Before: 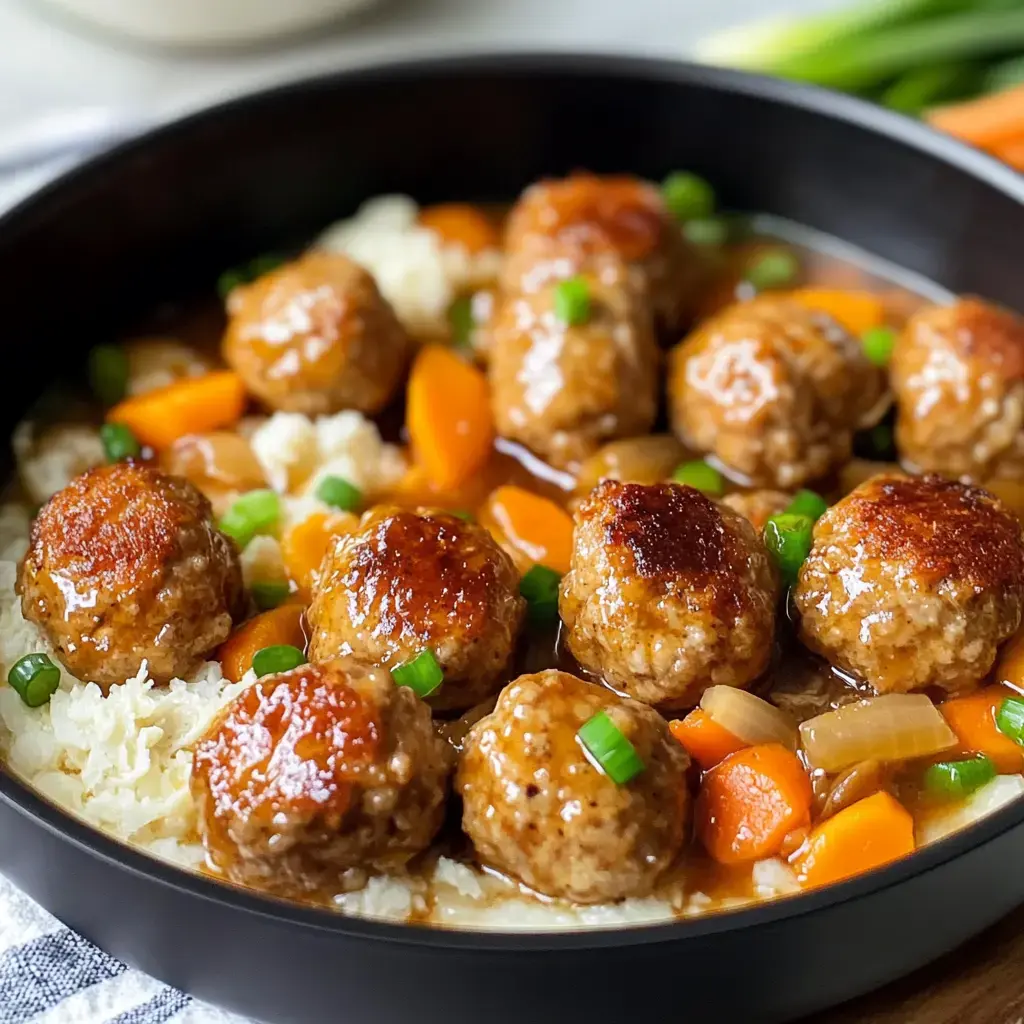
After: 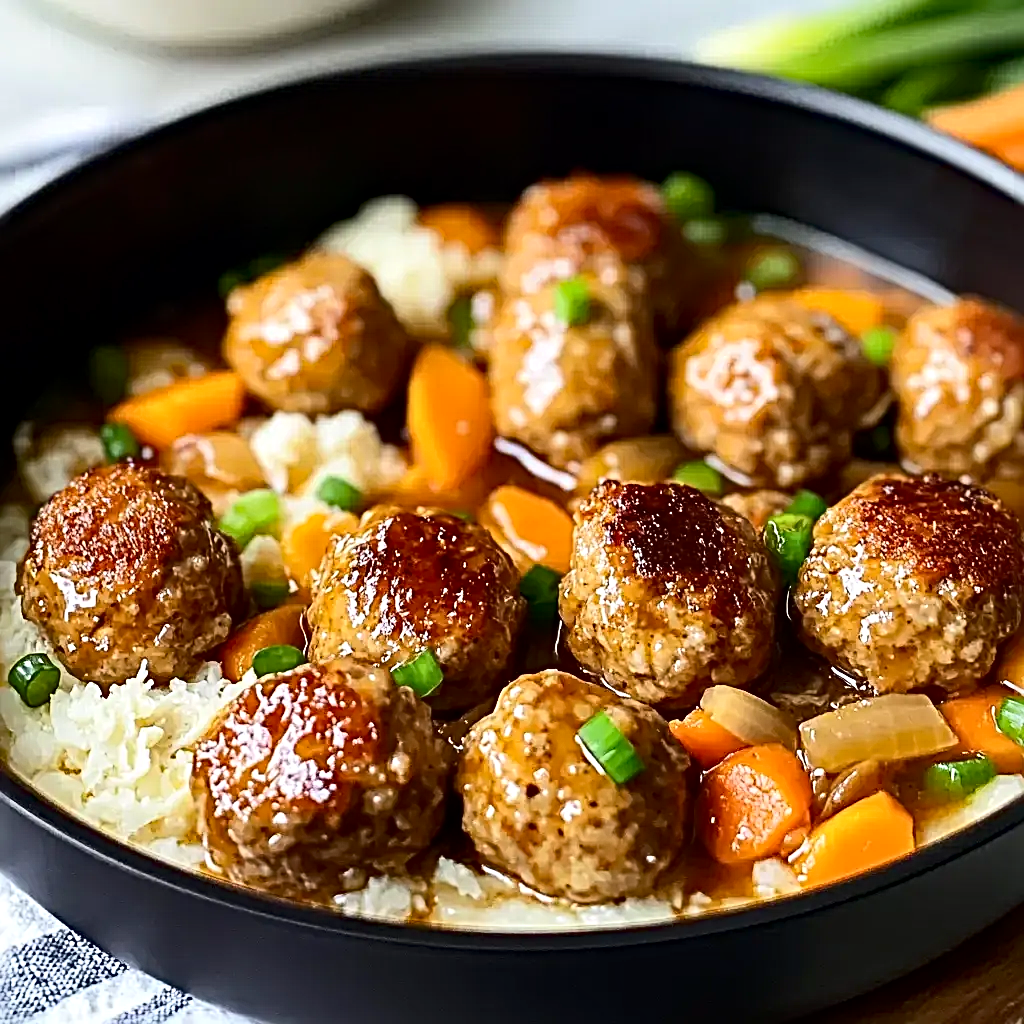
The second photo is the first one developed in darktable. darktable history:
haze removal: strength 0.285, distance 0.243, compatibility mode true, adaptive false
contrast brightness saturation: contrast 0.223
sharpen: radius 3.65, amount 0.92
